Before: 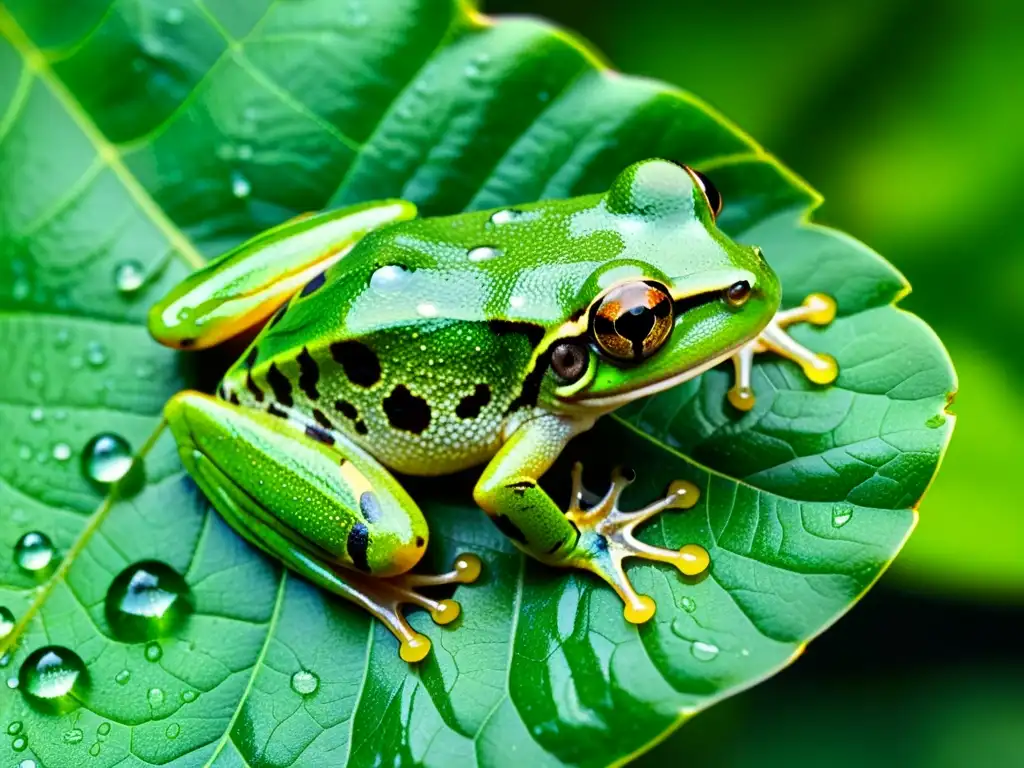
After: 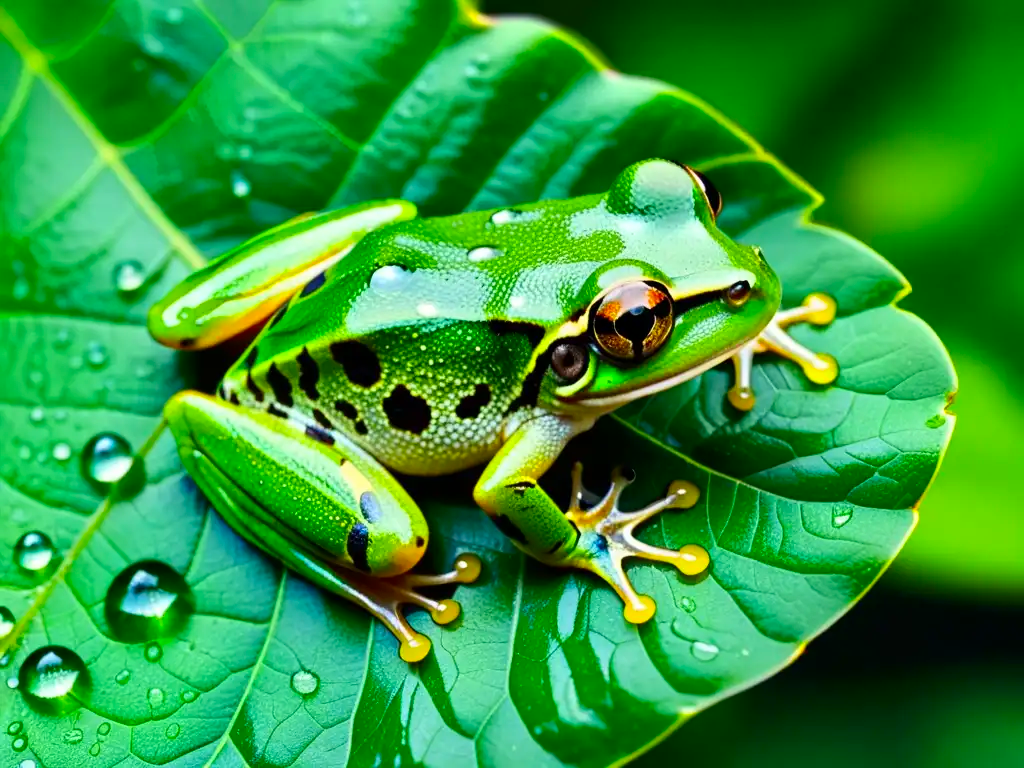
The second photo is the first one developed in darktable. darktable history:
contrast brightness saturation: contrast 0.078, saturation 0.201
